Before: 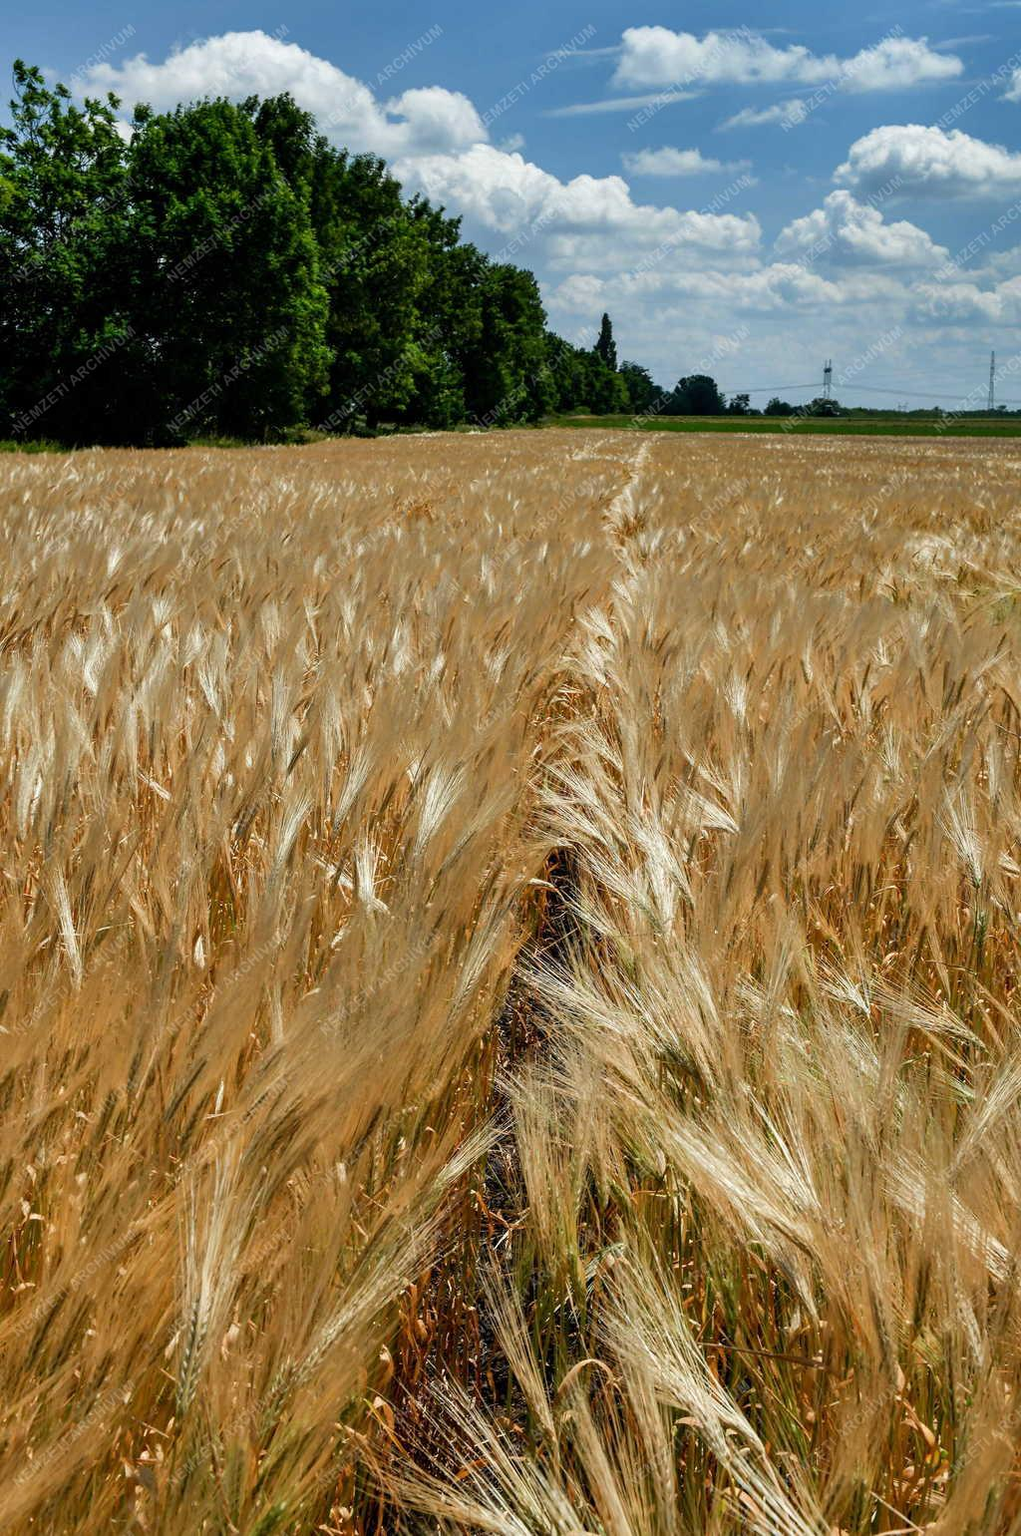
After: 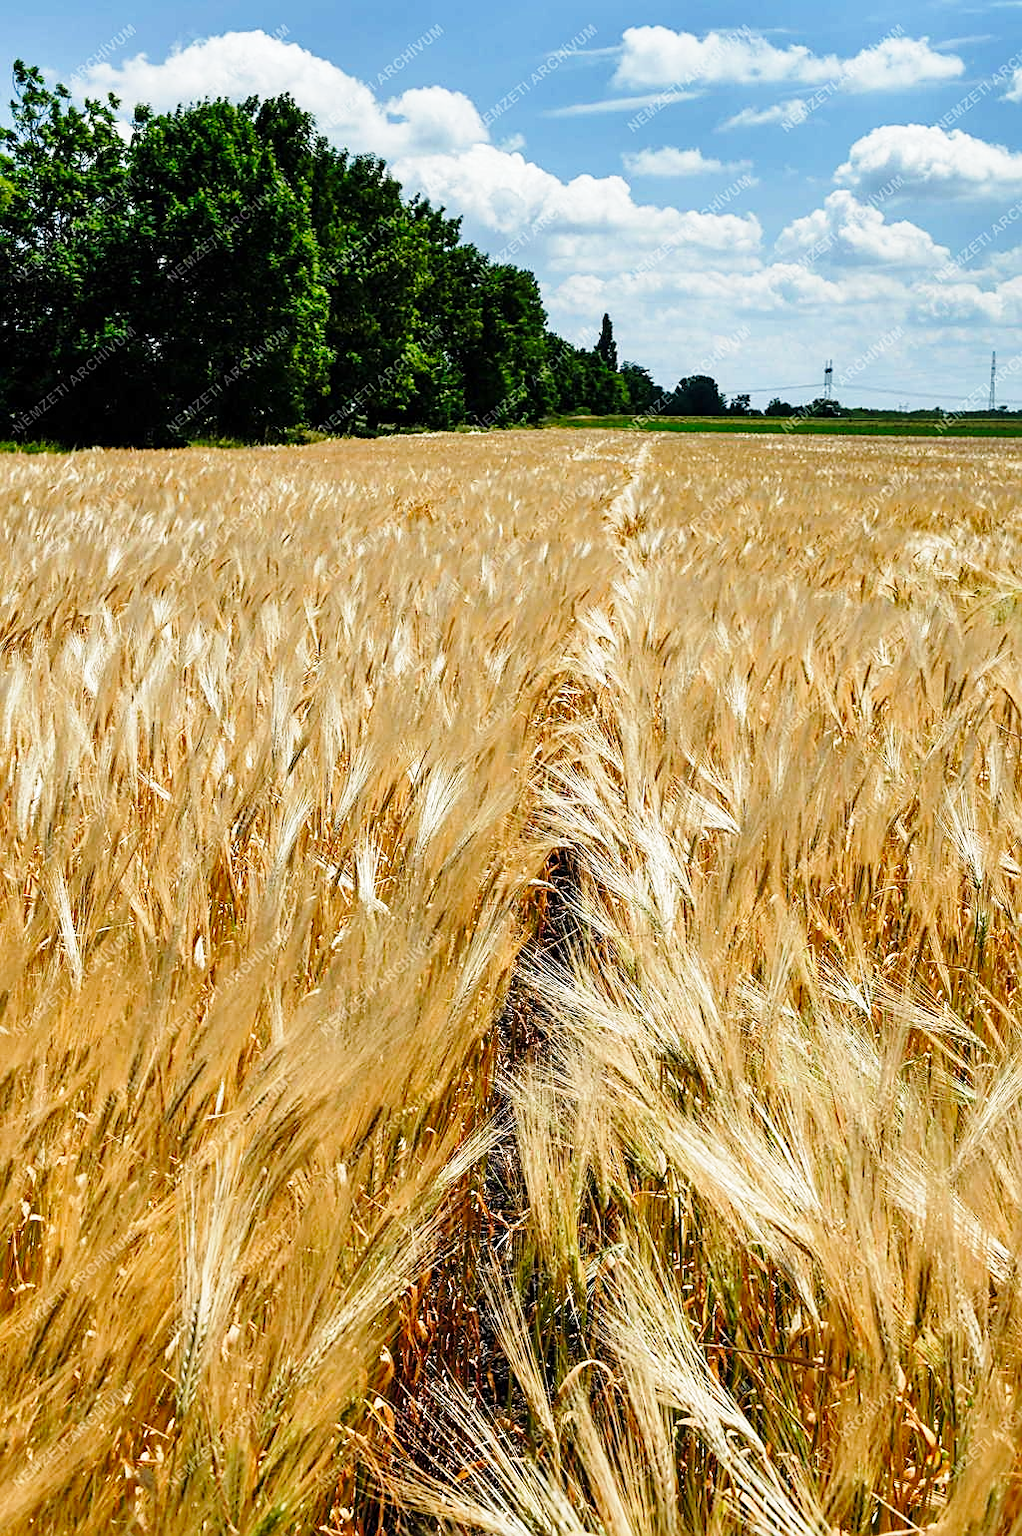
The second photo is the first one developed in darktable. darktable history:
tone equalizer: edges refinement/feathering 500, mask exposure compensation -1.57 EV, preserve details no
crop: bottom 0.053%
sharpen: on, module defaults
base curve: curves: ch0 [(0, 0) (0.028, 0.03) (0.121, 0.232) (0.46, 0.748) (0.859, 0.968) (1, 1)], preserve colors none
